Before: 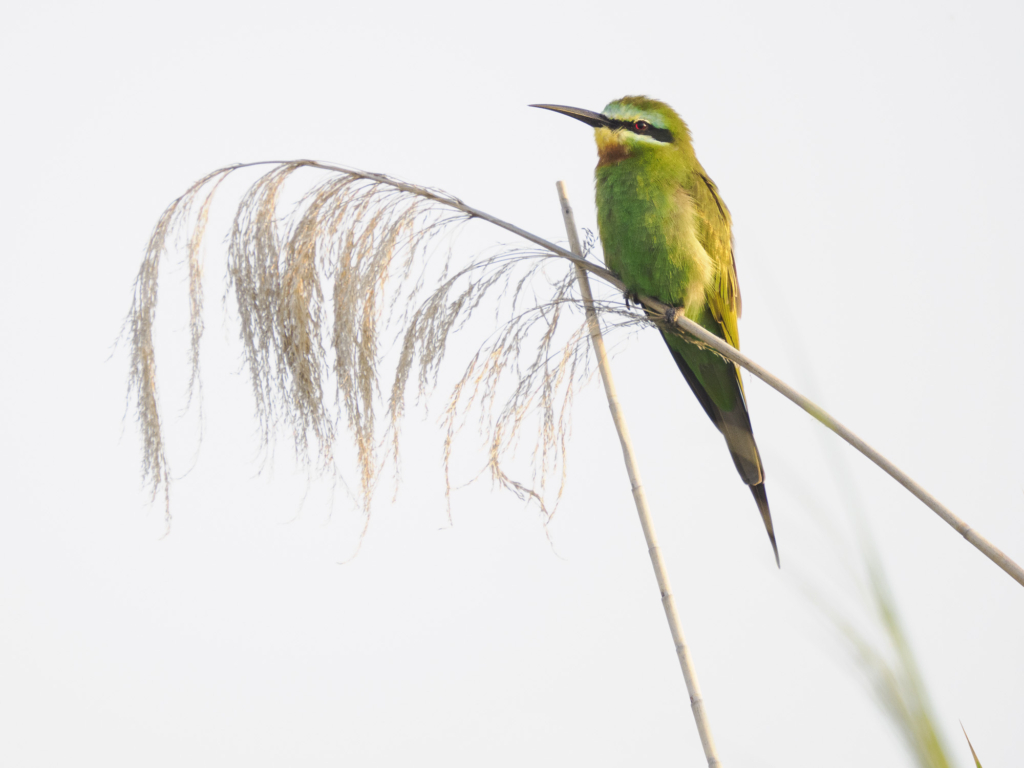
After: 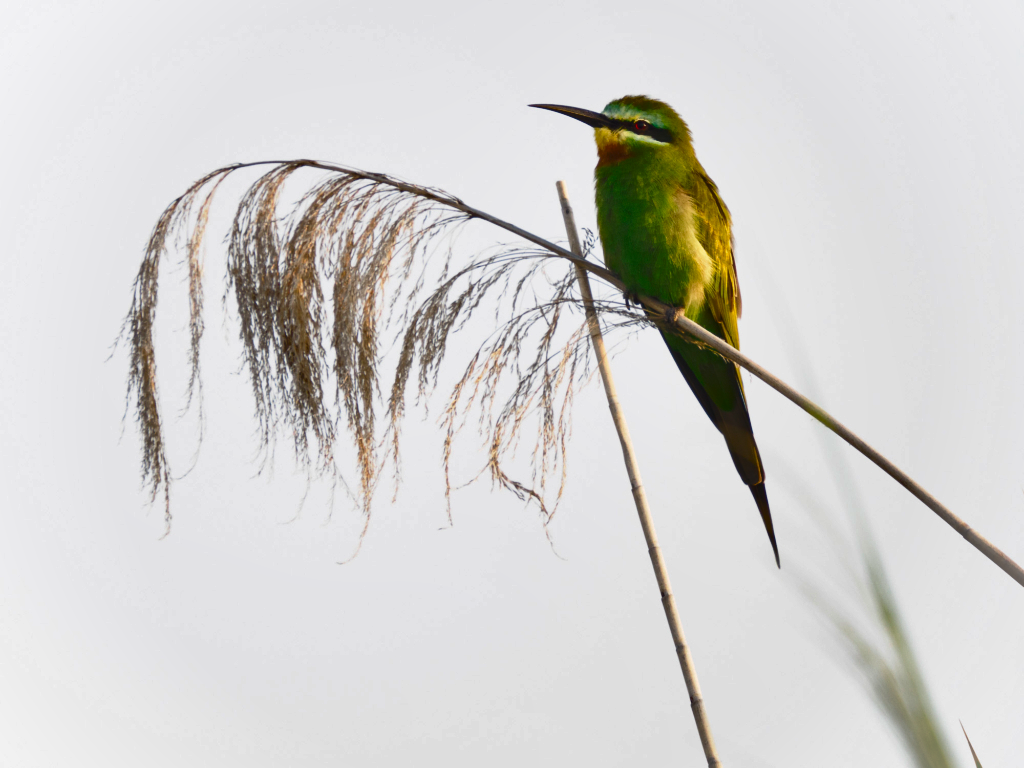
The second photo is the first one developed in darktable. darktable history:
vignetting: fall-off radius 82.11%, brightness 0.305, saturation 0.003, unbound false
shadows and highlights: shadows 60.34, highlights -60.51, shadows color adjustment 97.98%, highlights color adjustment 59.45%, soften with gaussian
